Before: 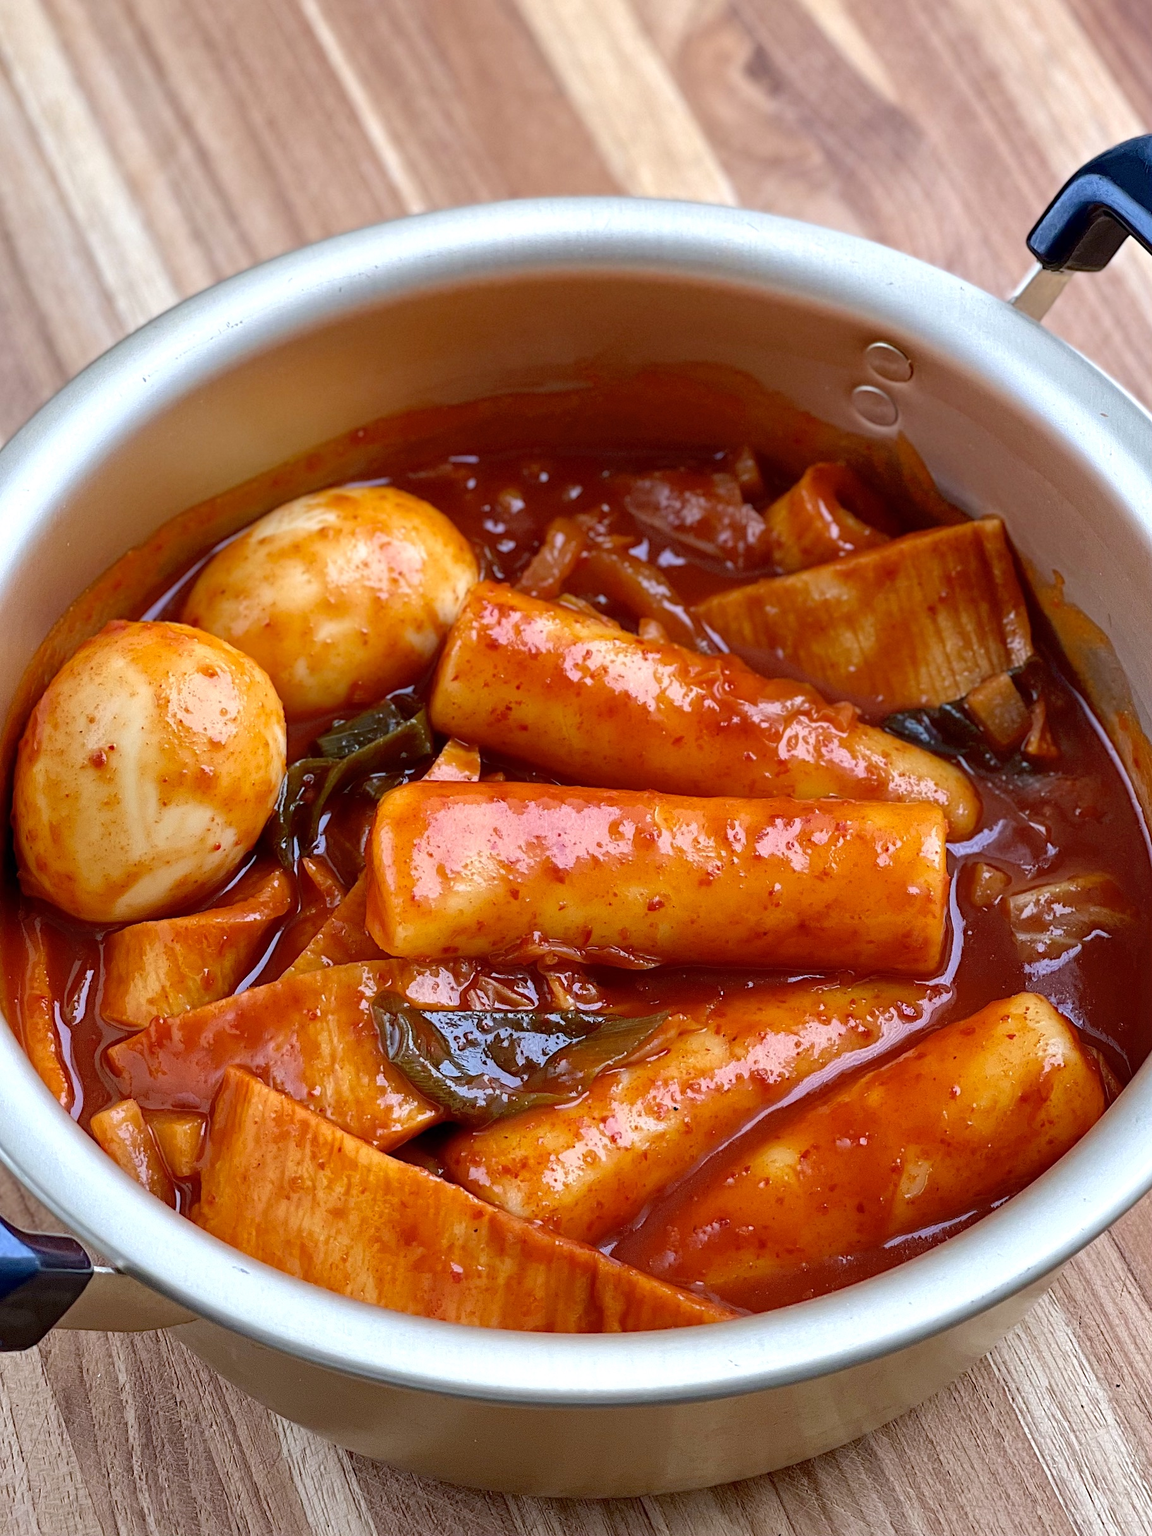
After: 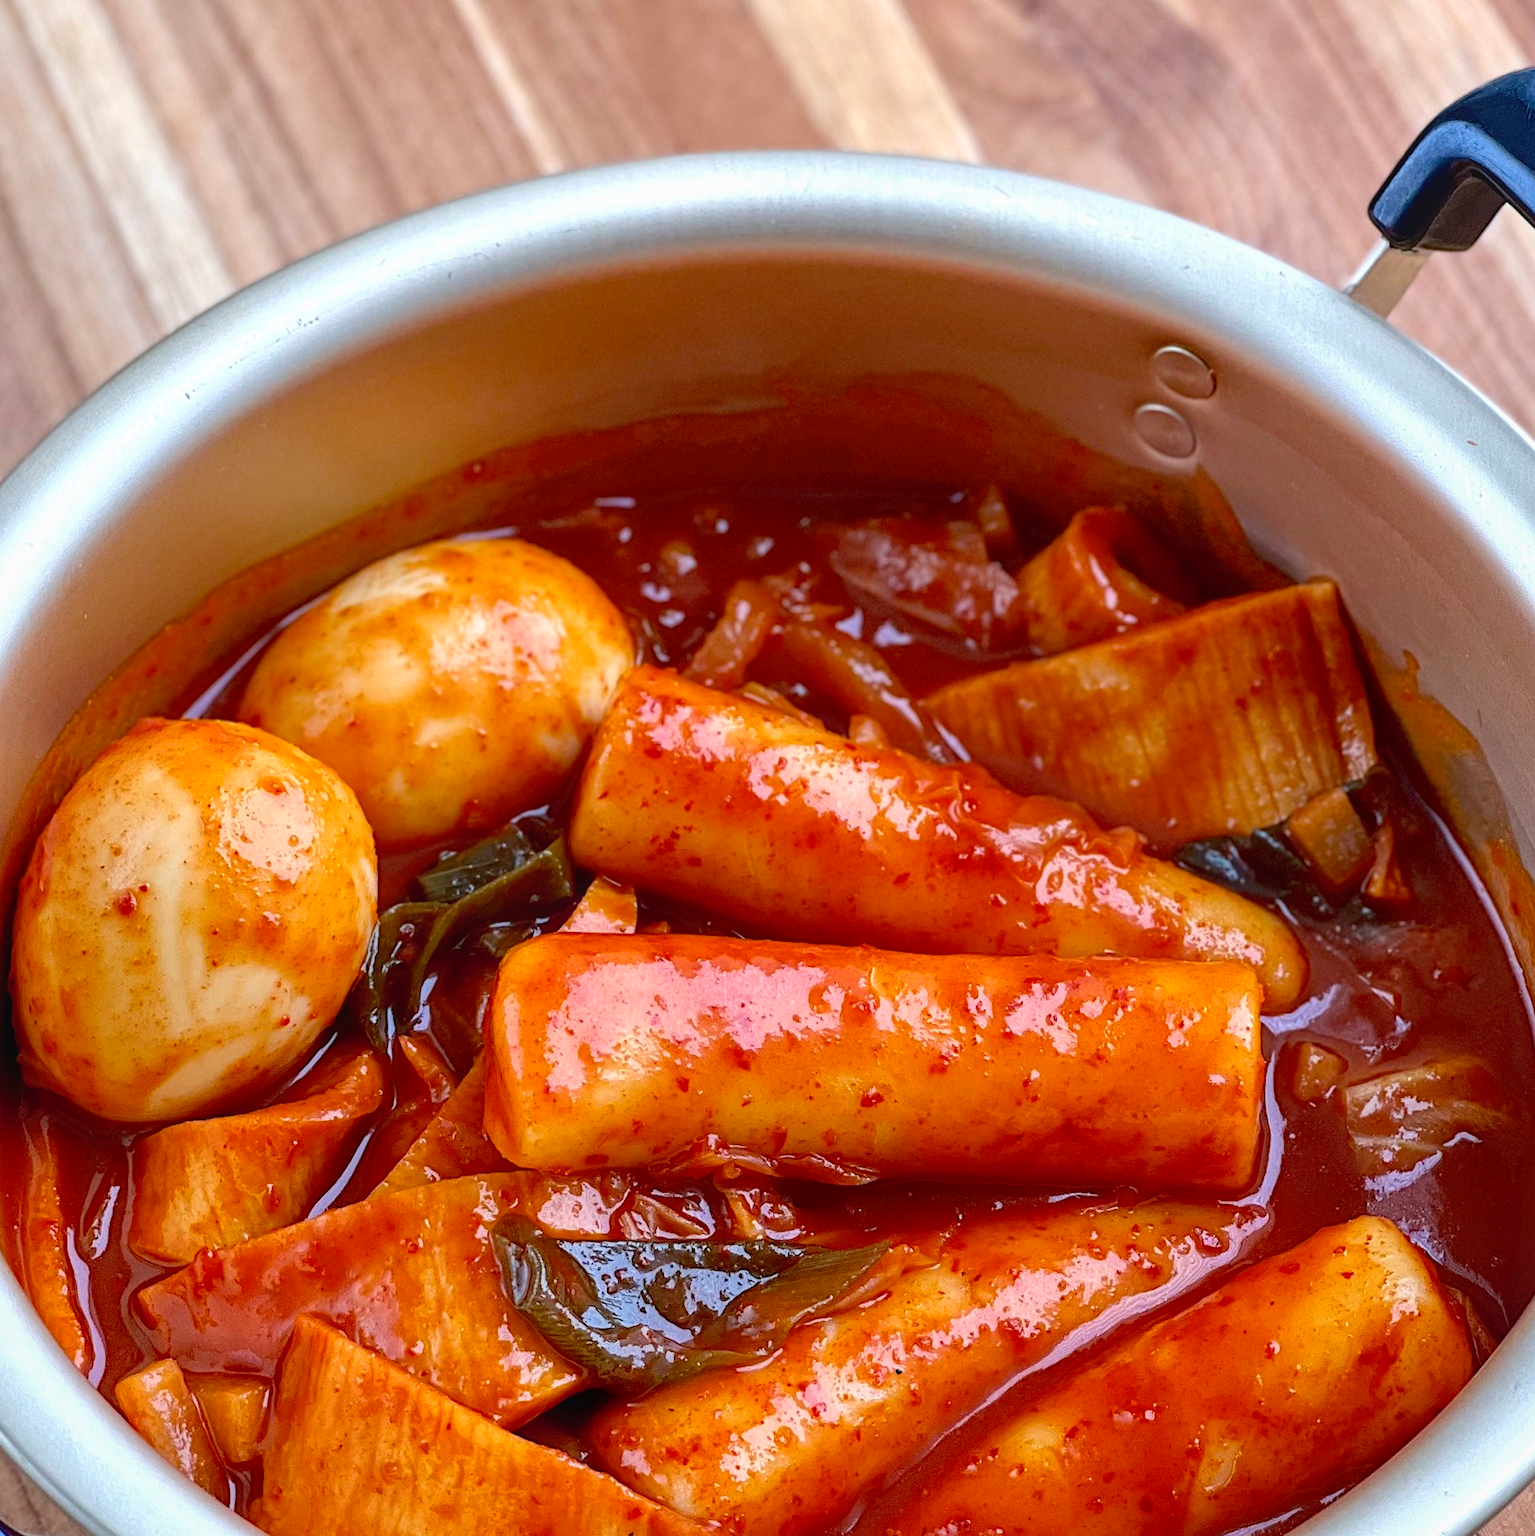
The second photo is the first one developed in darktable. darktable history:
crop: left 0.387%, top 5.469%, bottom 19.809%
local contrast: detail 110%
